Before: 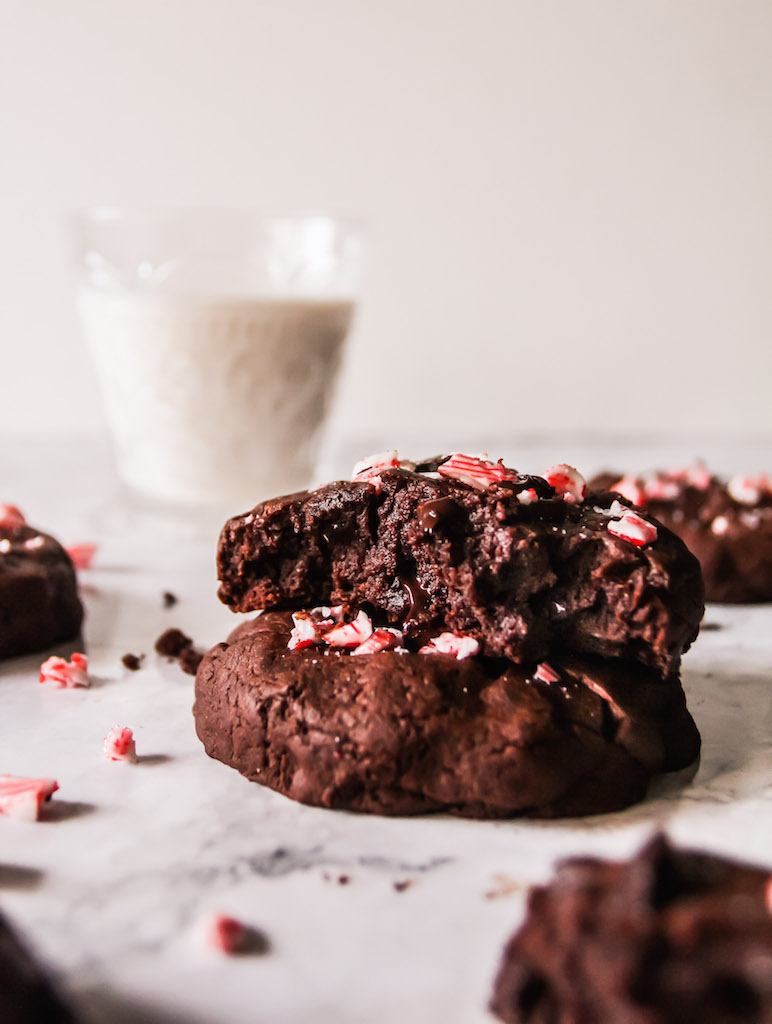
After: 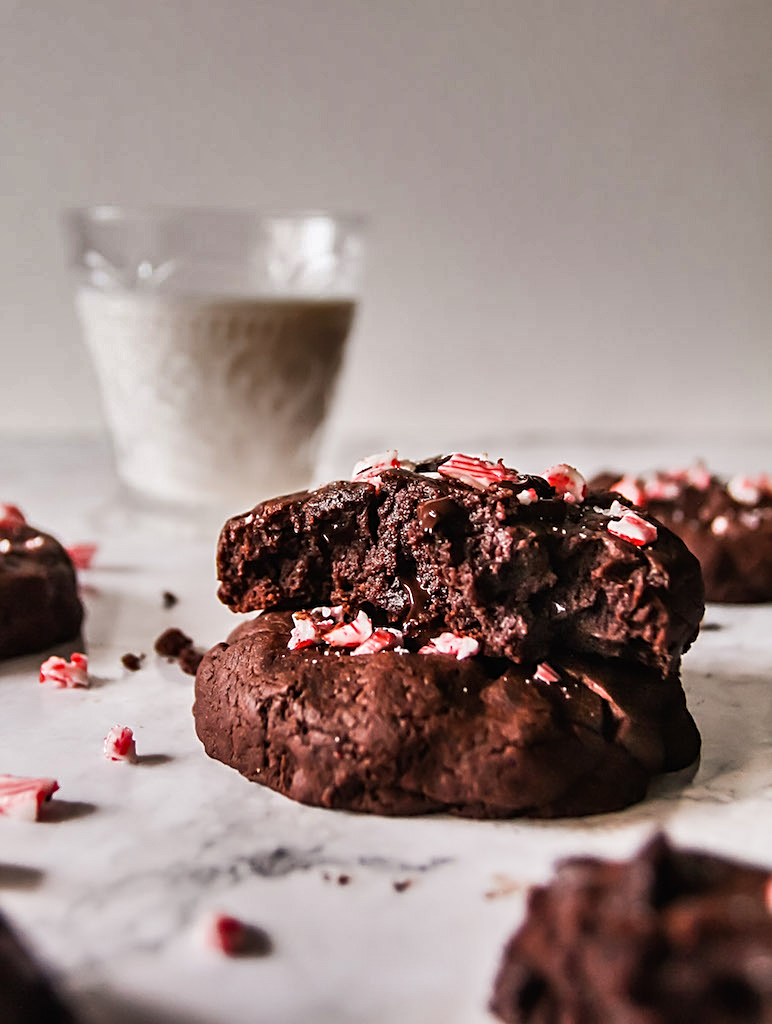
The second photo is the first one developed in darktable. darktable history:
sharpen: on, module defaults
shadows and highlights: shadows 24.5, highlights -78.15, soften with gaussian
